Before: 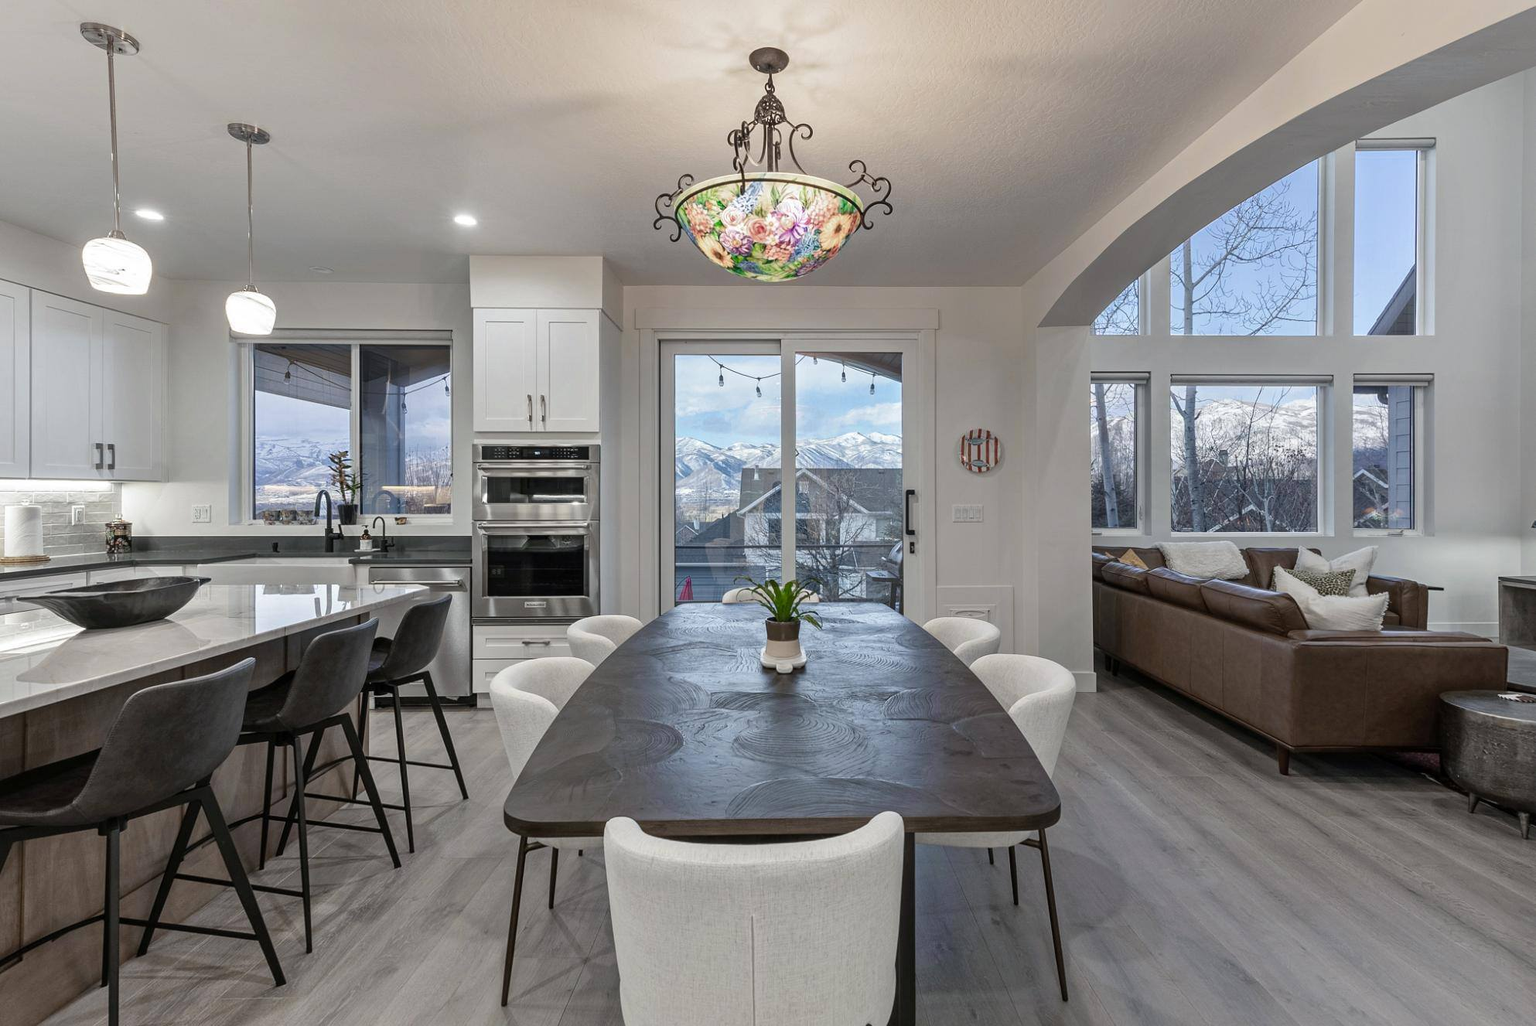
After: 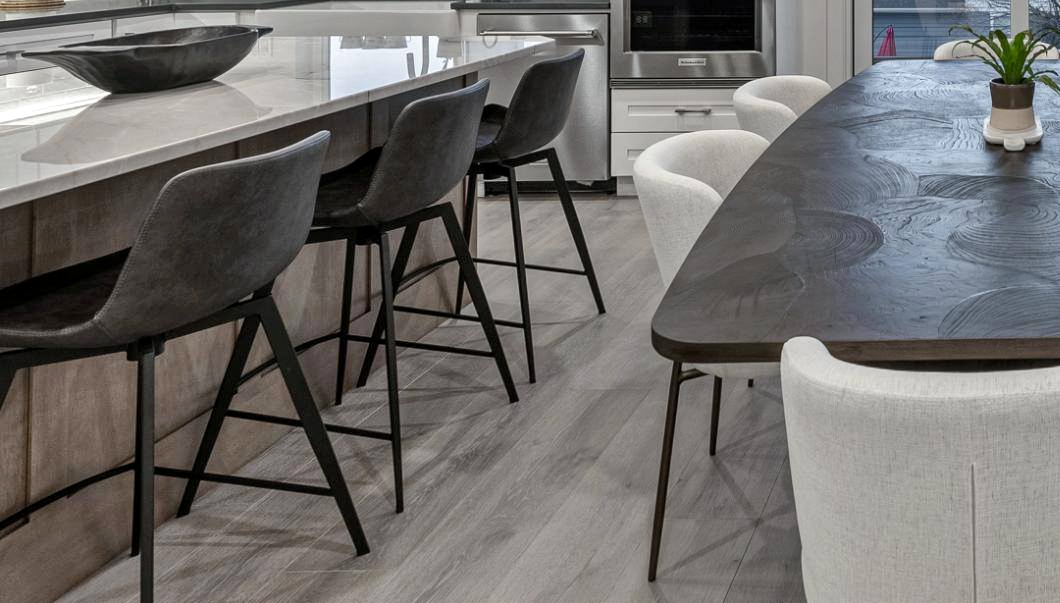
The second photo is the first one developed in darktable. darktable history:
shadows and highlights: low approximation 0.01, soften with gaussian
local contrast: highlights 103%, shadows 100%, detail 119%, midtone range 0.2
crop and rotate: top 54.354%, right 46.587%, bottom 0.138%
